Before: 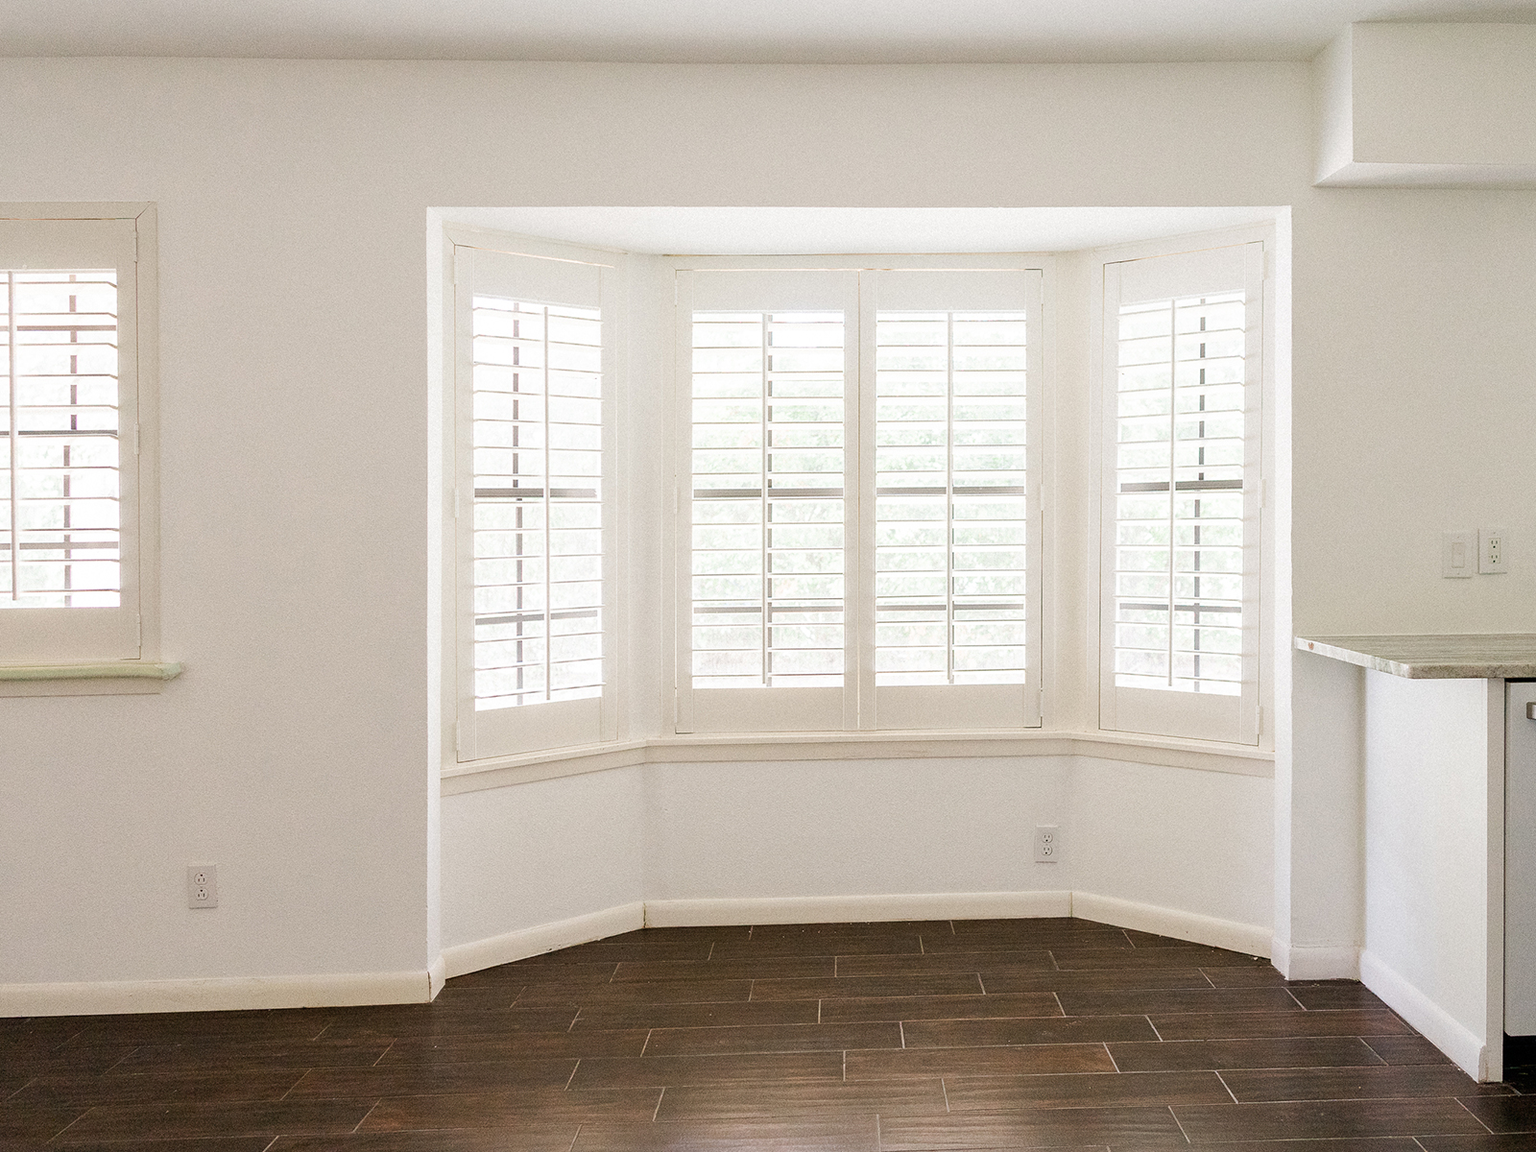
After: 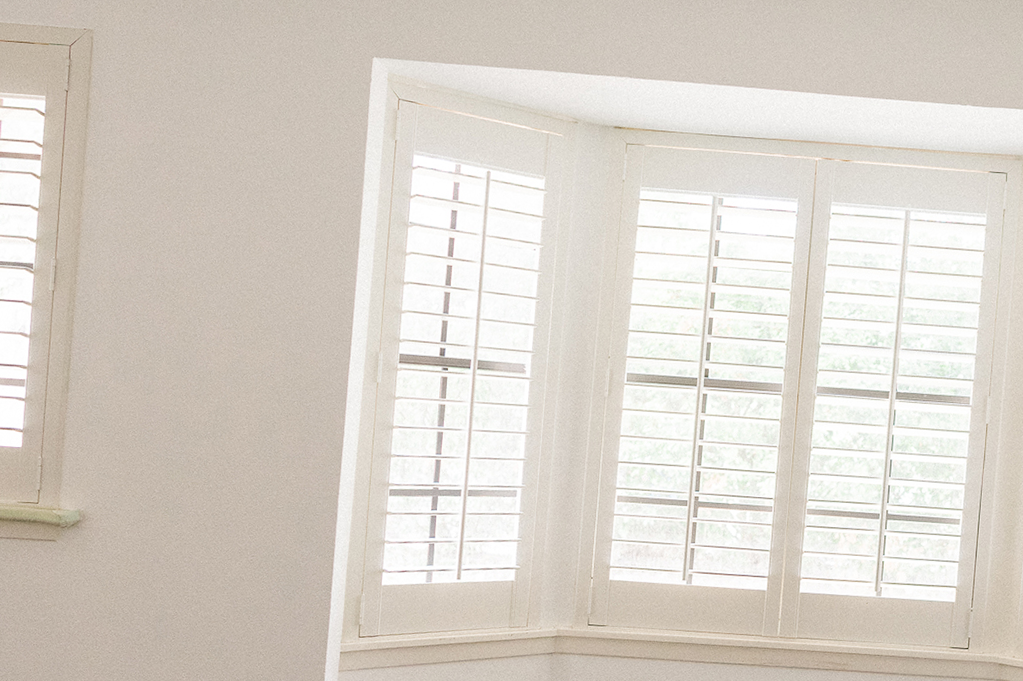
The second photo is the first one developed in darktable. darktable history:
crop and rotate: angle -4.55°, left 2.009%, top 6.939%, right 27.42%, bottom 30.421%
